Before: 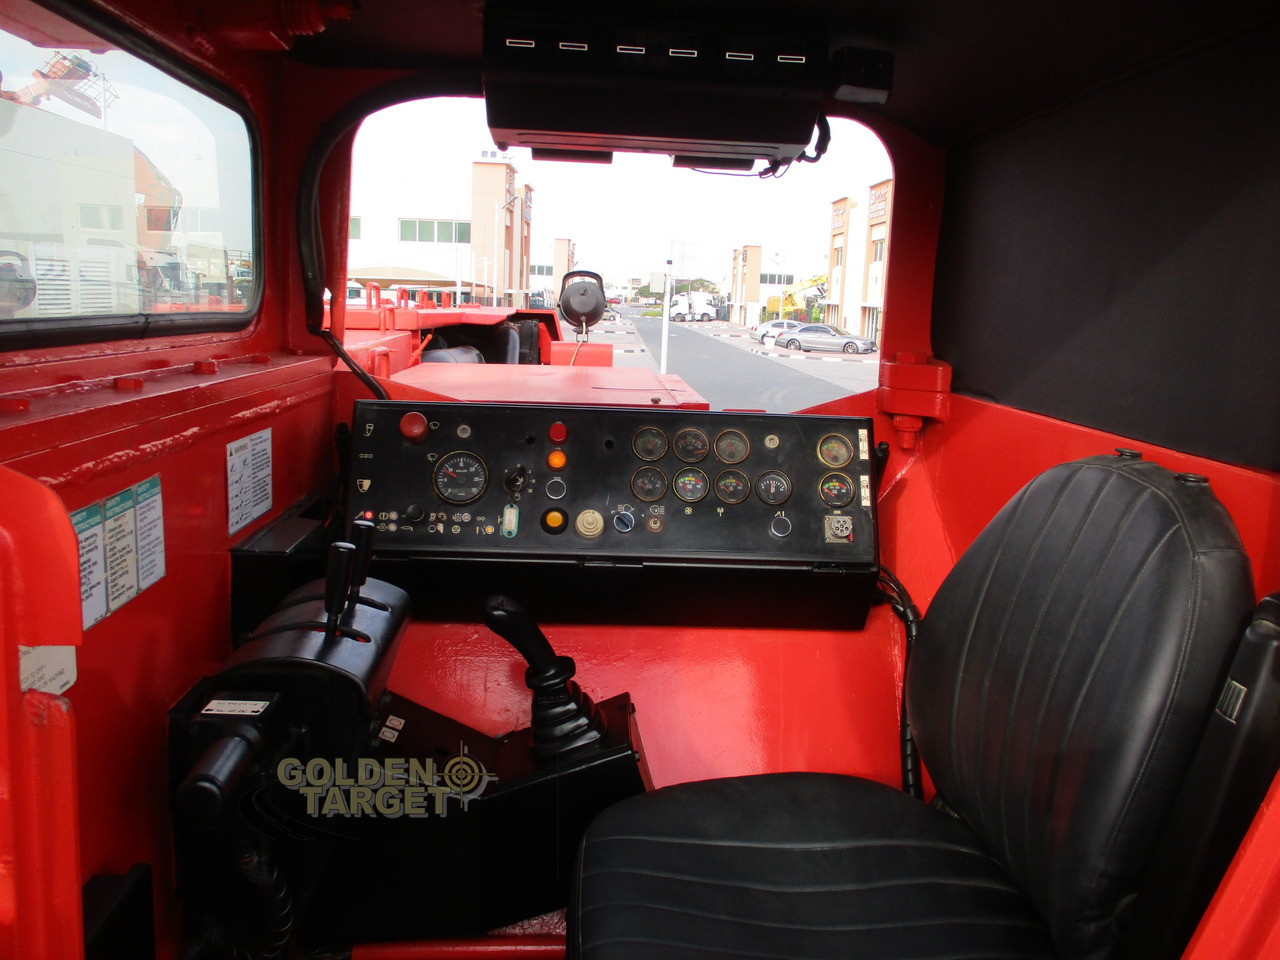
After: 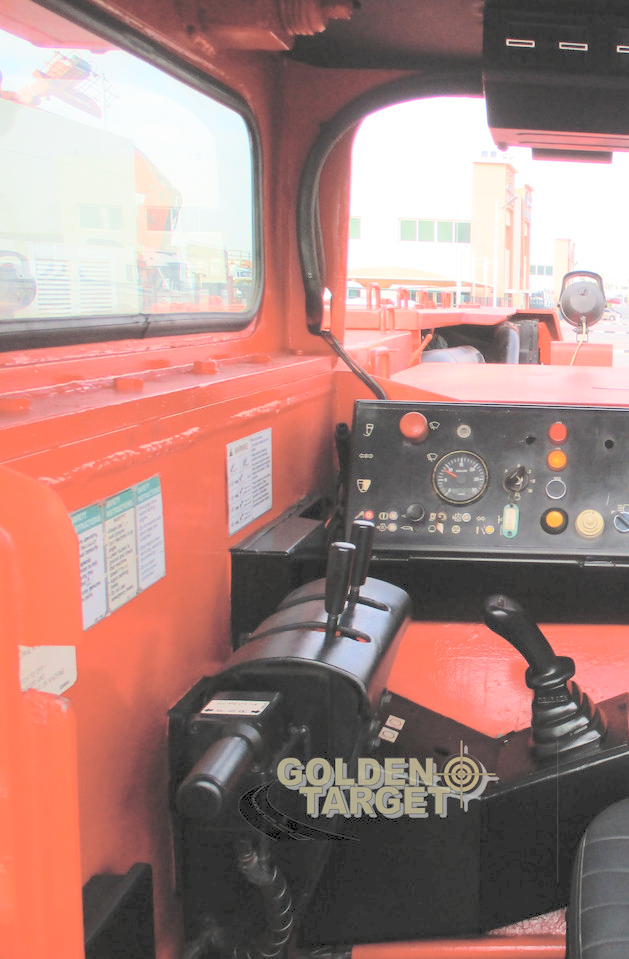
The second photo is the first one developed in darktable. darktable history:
contrast brightness saturation: brightness 1
crop and rotate: left 0%, top 0%, right 50.845%
tone equalizer: on, module defaults
